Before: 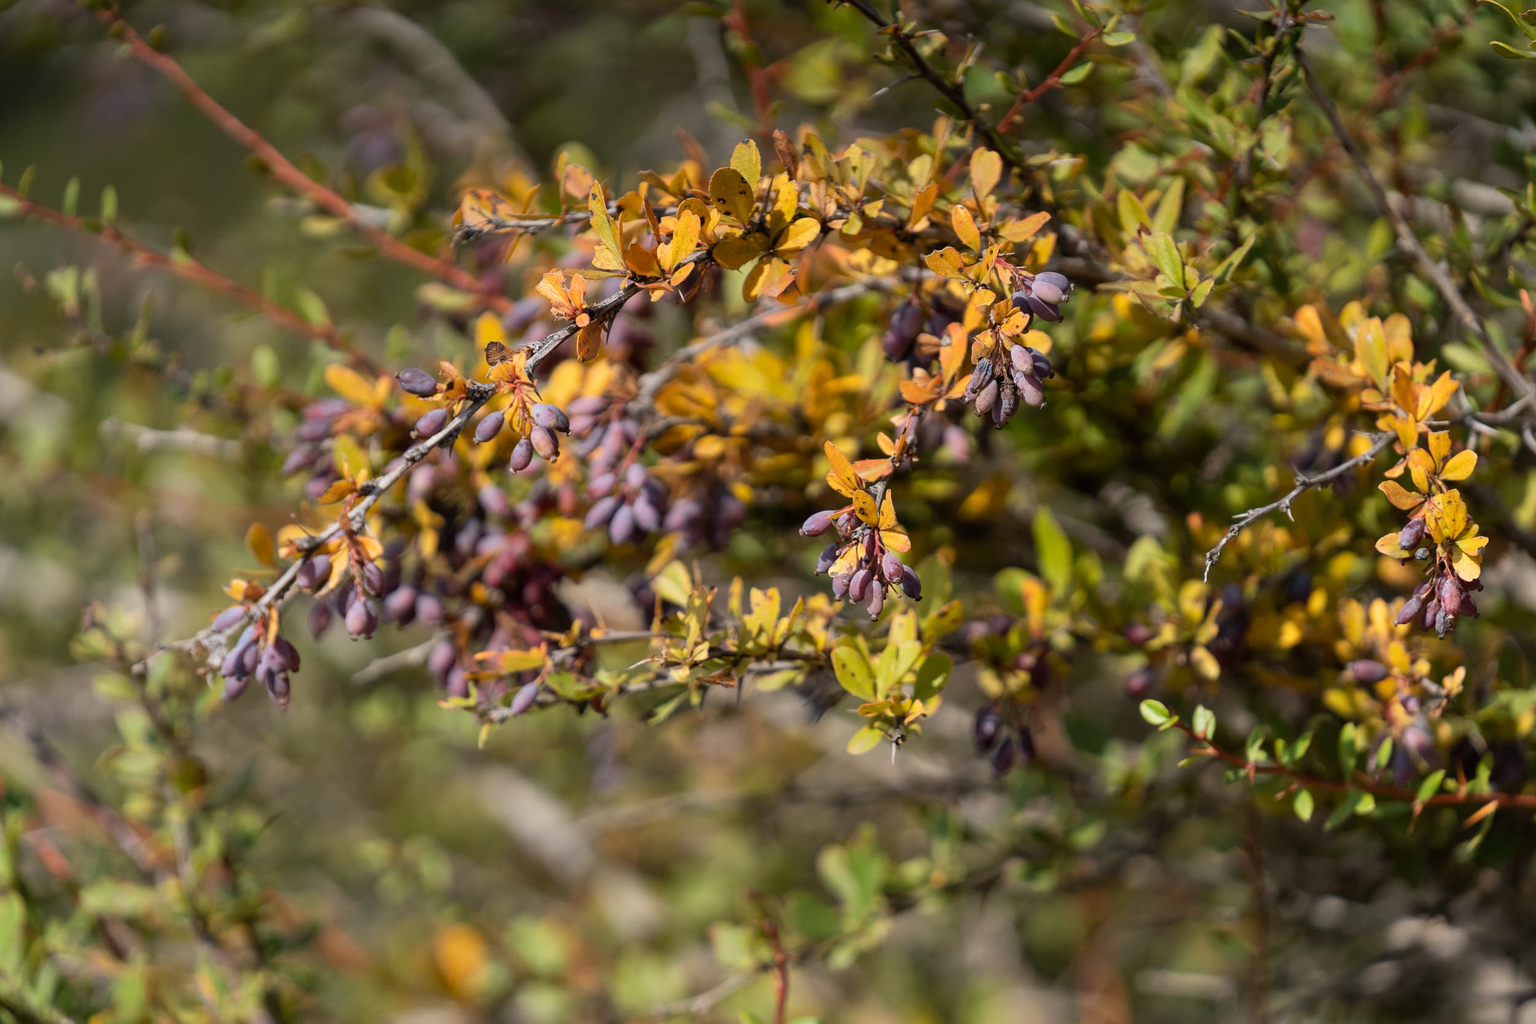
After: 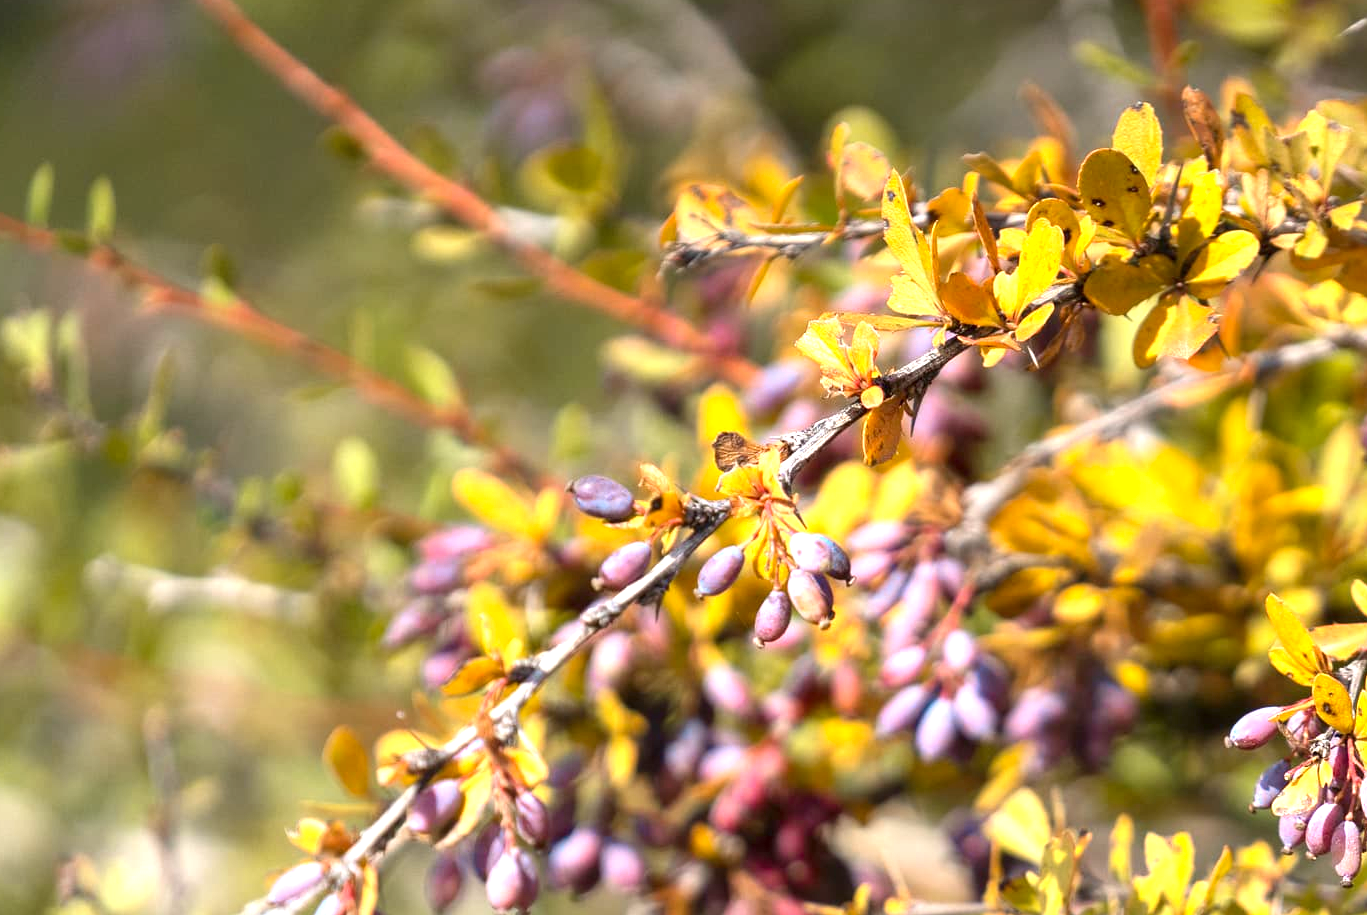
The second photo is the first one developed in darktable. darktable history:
color zones: curves: ch0 [(0.254, 0.492) (0.724, 0.62)]; ch1 [(0.25, 0.528) (0.719, 0.796)]; ch2 [(0, 0.472) (0.25, 0.5) (0.73, 0.184)]
exposure: exposure 1.16 EV, compensate exposure bias true, compensate highlight preservation false
crop and rotate: left 3.047%, top 7.509%, right 42.236%, bottom 37.598%
